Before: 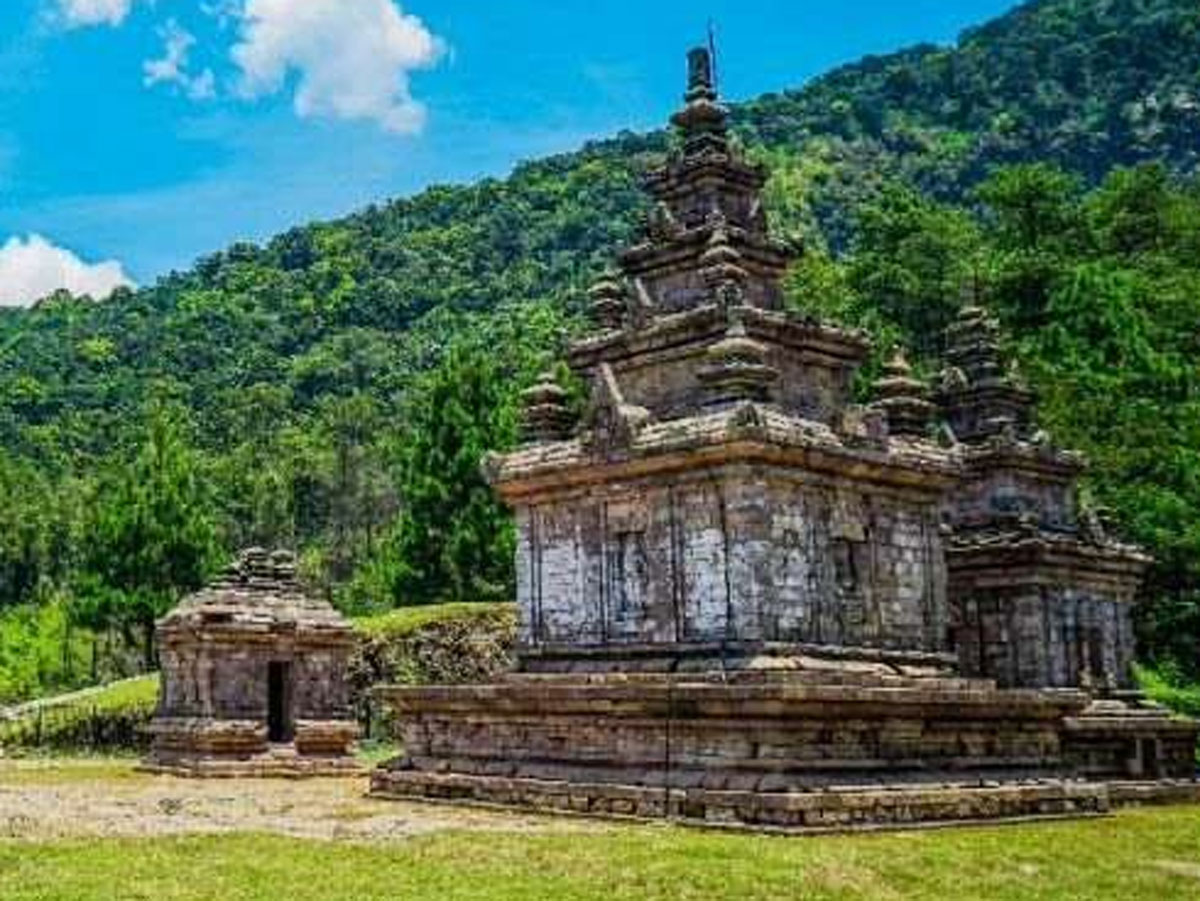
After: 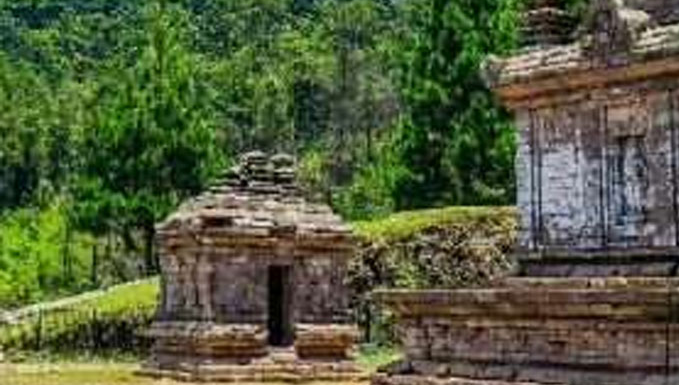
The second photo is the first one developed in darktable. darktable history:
crop: top 44.004%, right 43.408%, bottom 13.183%
